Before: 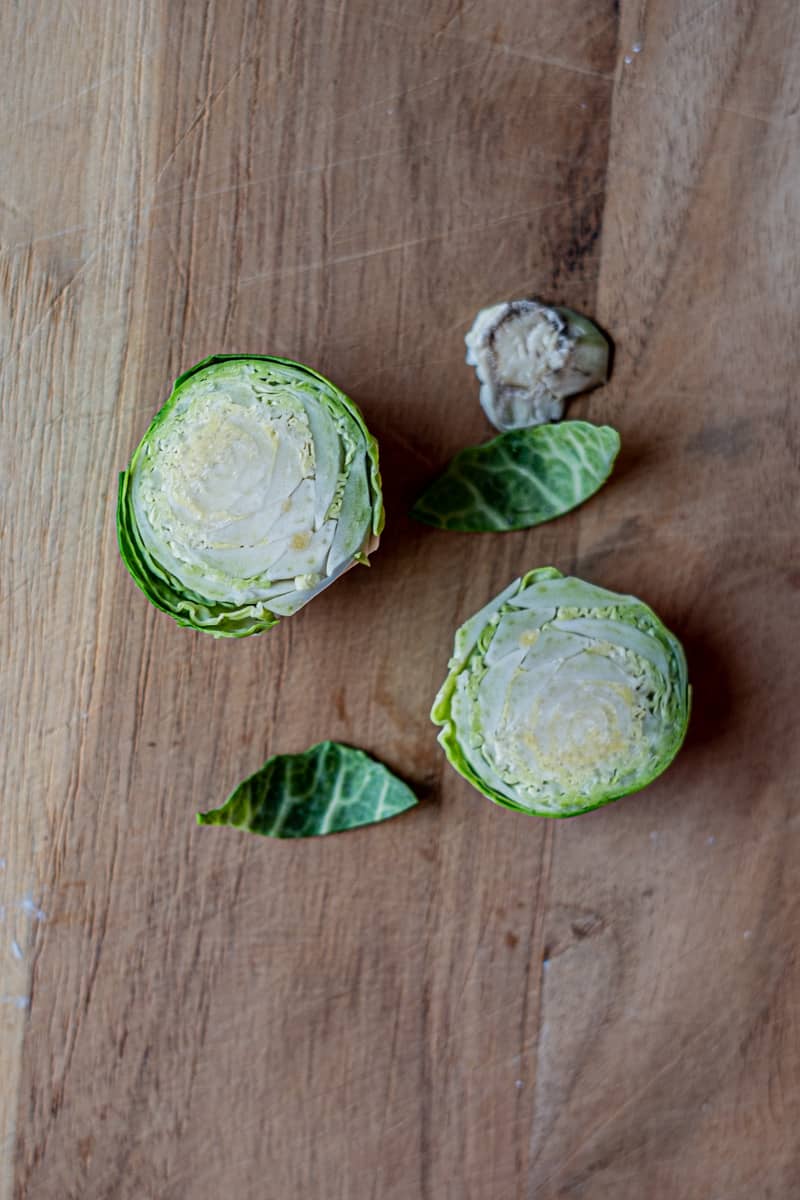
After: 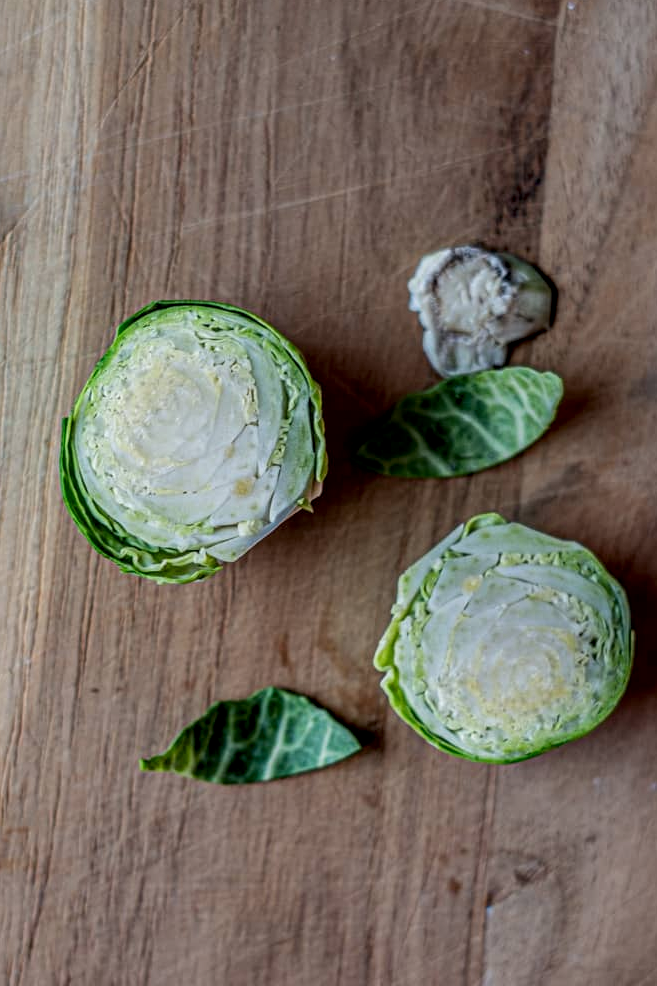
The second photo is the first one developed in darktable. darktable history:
exposure: black level correction 0.001, exposure -0.125 EV, compensate exposure bias true, compensate highlight preservation false
local contrast: on, module defaults
crop and rotate: left 7.196%, top 4.574%, right 10.605%, bottom 13.178%
